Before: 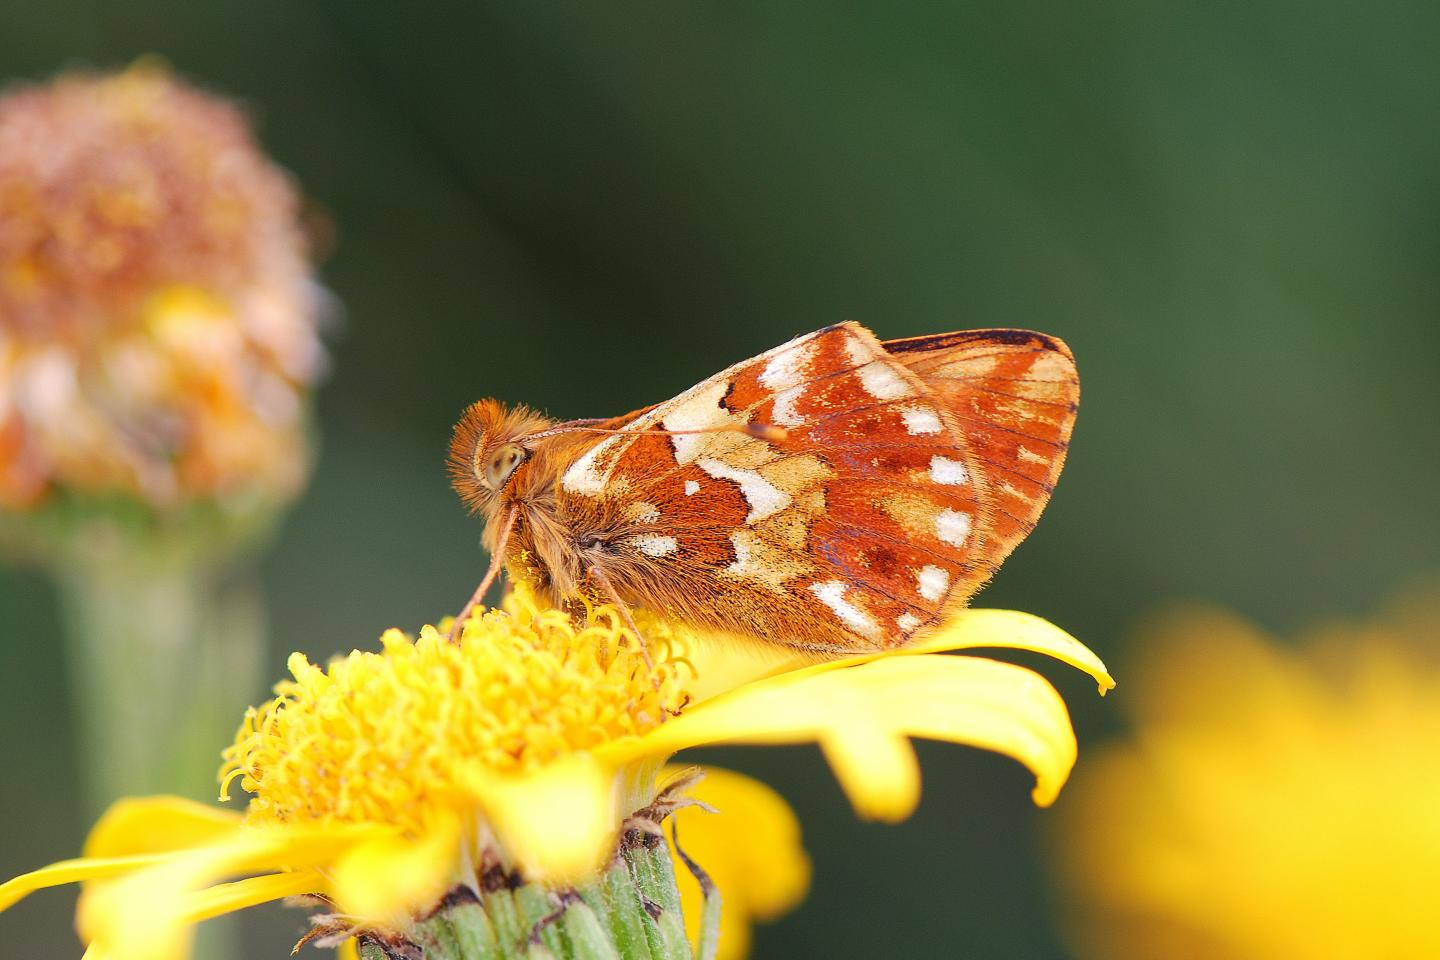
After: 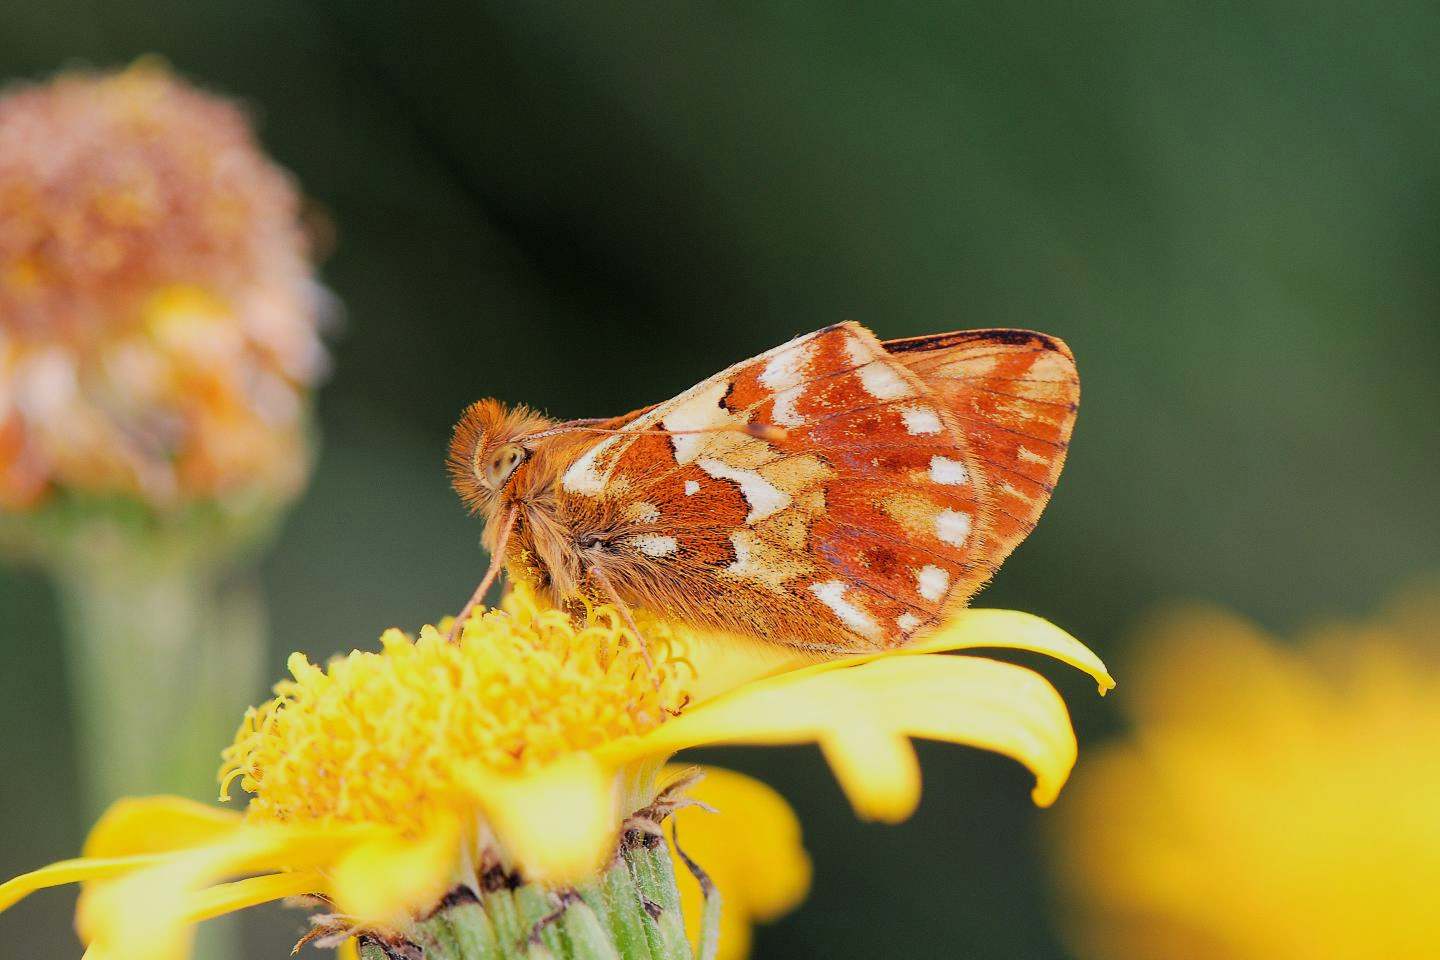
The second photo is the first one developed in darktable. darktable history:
filmic rgb: black relative exposure -7.73 EV, white relative exposure 4.36 EV, target black luminance 0%, hardness 3.76, latitude 50.53%, contrast 1.064, highlights saturation mix 8.9%, shadows ↔ highlights balance -0.251%
